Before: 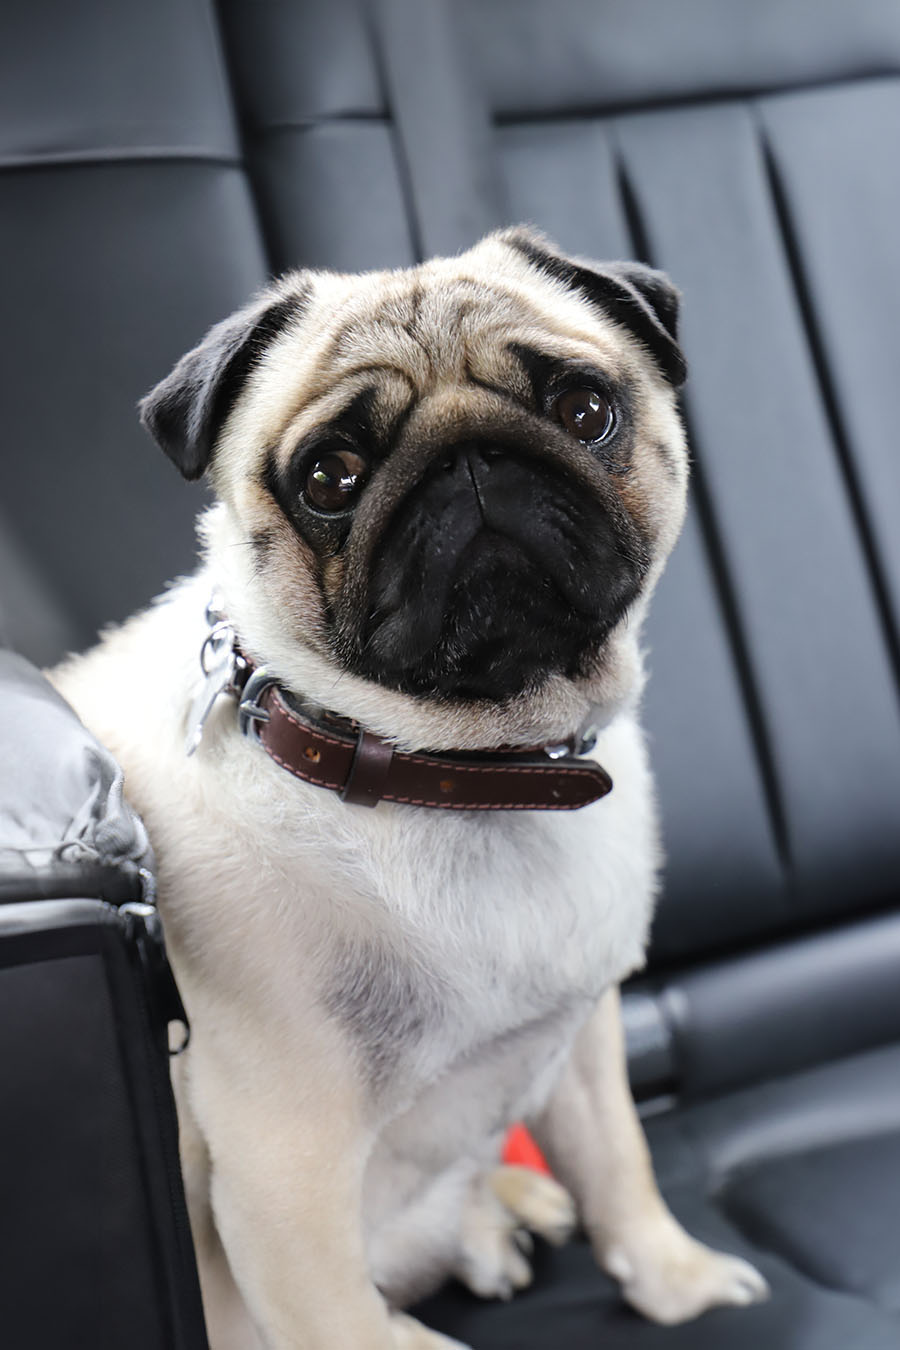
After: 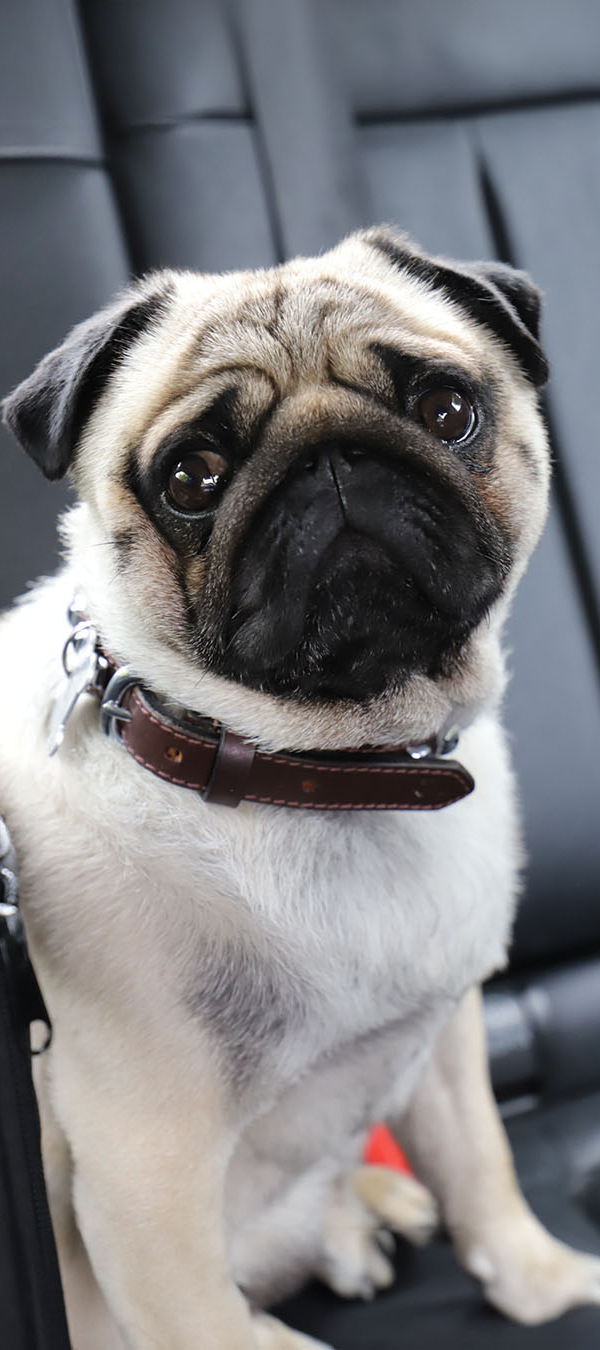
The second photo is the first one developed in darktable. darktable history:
shadows and highlights: soften with gaussian
crop: left 15.399%, right 17.871%
